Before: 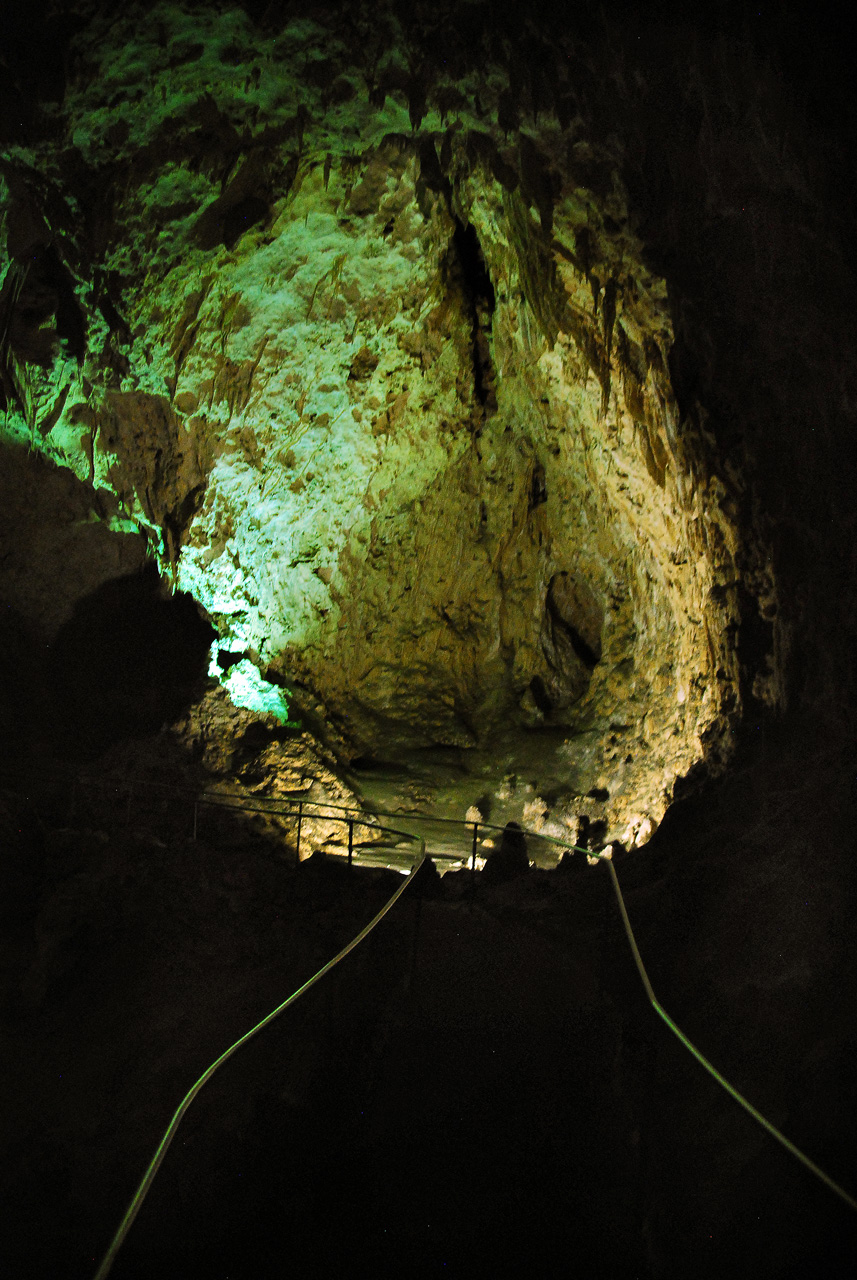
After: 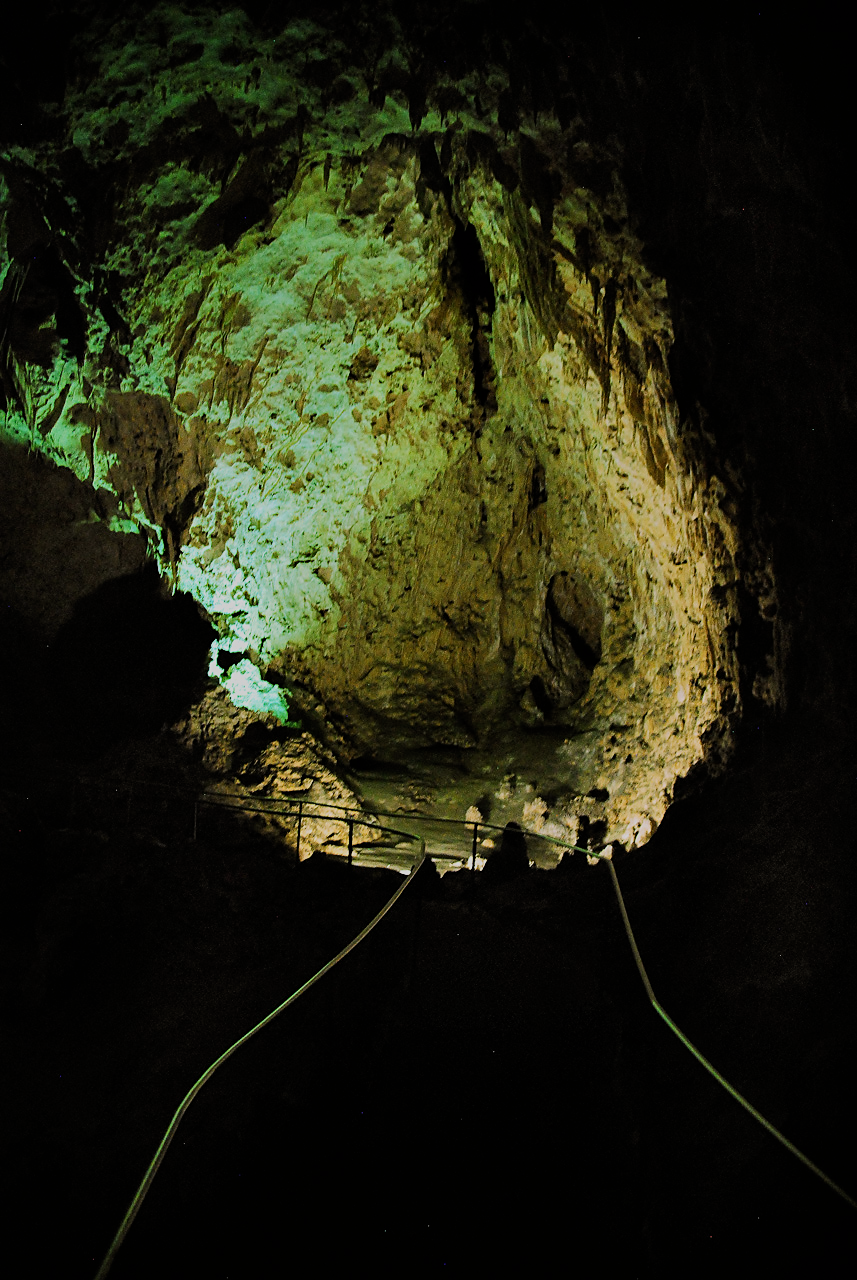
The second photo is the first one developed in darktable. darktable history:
sharpen: radius 1.834, amount 0.393, threshold 1.585
filmic rgb: black relative exposure -6.97 EV, white relative exposure 5.59 EV, threshold 2.94 EV, hardness 2.86, contrast in shadows safe, enable highlight reconstruction true
